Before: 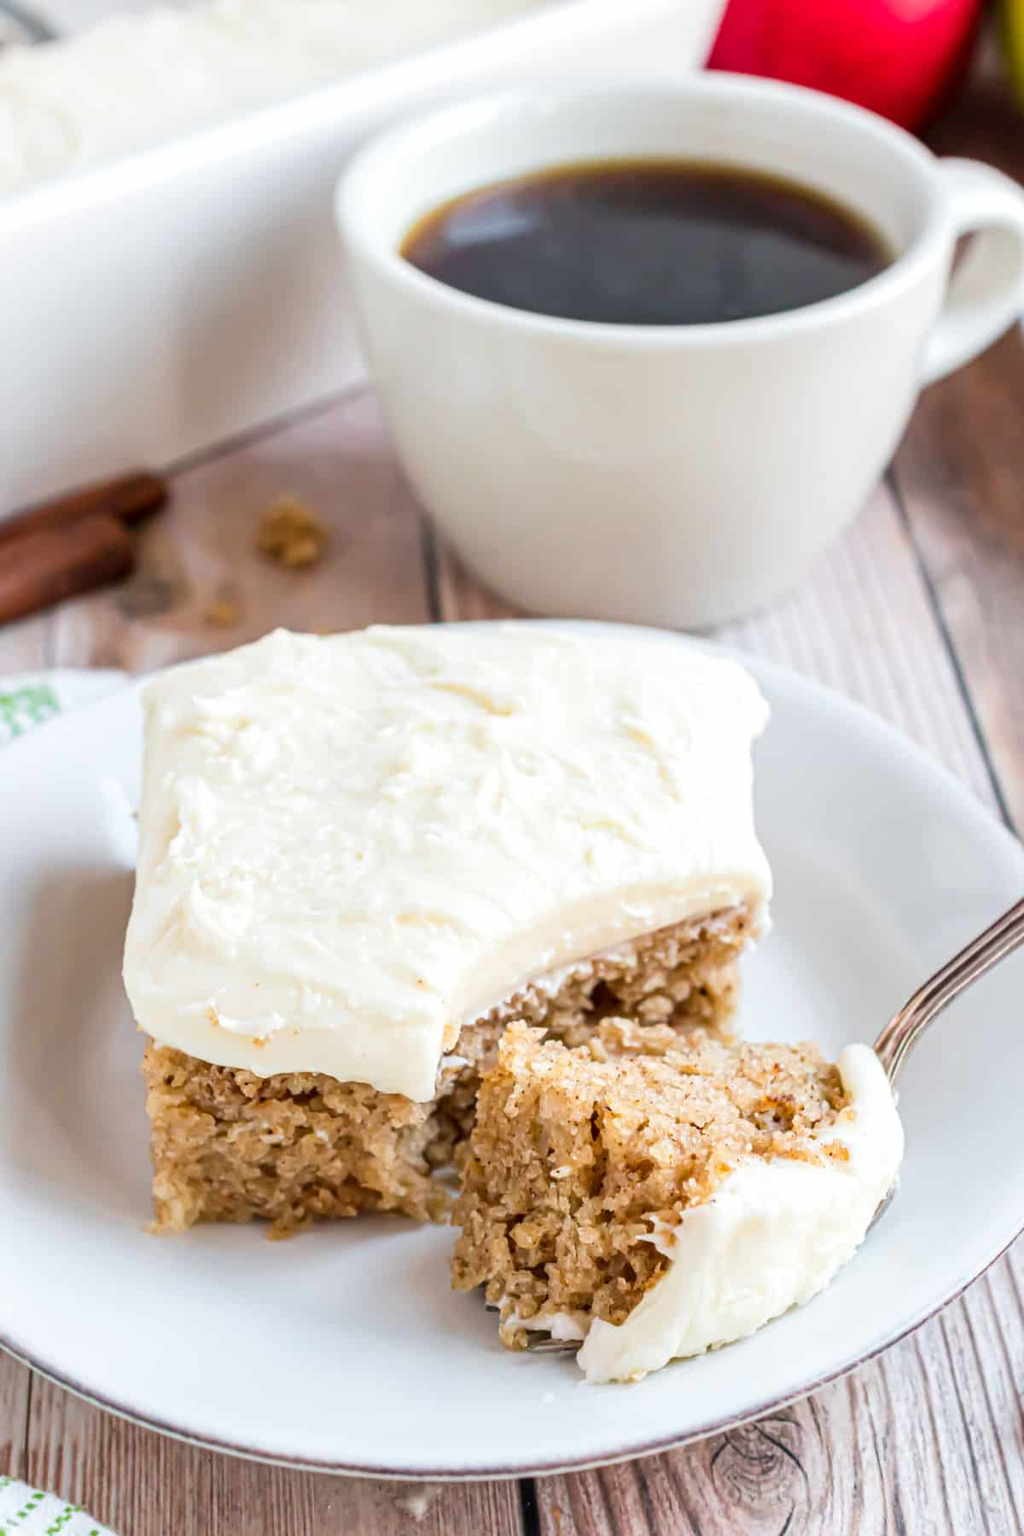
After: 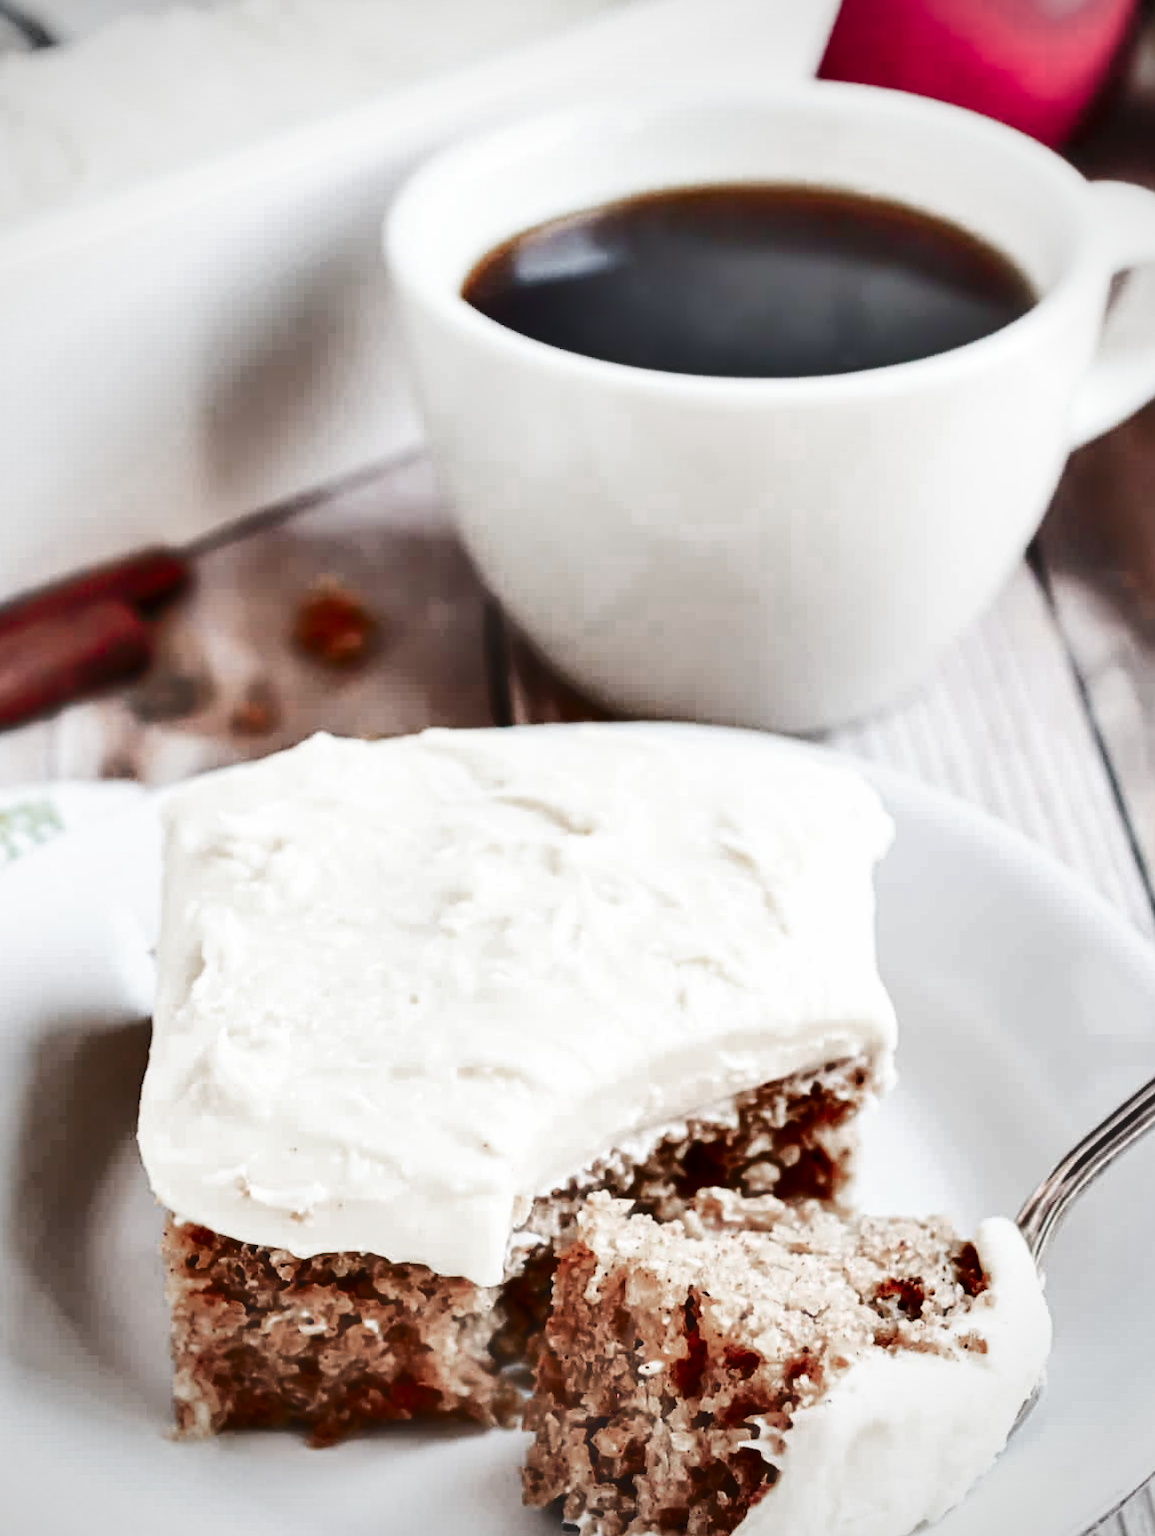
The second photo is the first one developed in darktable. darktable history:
crop and rotate: angle 0.117°, left 0.398%, right 2.695%, bottom 14.164%
vignetting: fall-off radius 61.18%
color zones: curves: ch0 [(0.006, 0.385) (0.143, 0.563) (0.243, 0.321) (0.352, 0.464) (0.516, 0.456) (0.625, 0.5) (0.75, 0.5) (0.875, 0.5)]; ch1 [(0, 0.5) (0.134, 0.504) (0.246, 0.463) (0.421, 0.515) (0.5, 0.56) (0.625, 0.5) (0.75, 0.5) (0.875, 0.5)]; ch2 [(0, 0.5) (0.131, 0.426) (0.307, 0.289) (0.38, 0.188) (0.513, 0.216) (0.625, 0.548) (0.75, 0.468) (0.838, 0.396) (0.971, 0.311)]
base curve: curves: ch0 [(0, 0) (0.028, 0.03) (0.121, 0.232) (0.46, 0.748) (0.859, 0.968) (1, 1)], preserve colors none
haze removal: strength -0.897, distance 0.229, compatibility mode true, adaptive false
shadows and highlights: shadows 20.74, highlights -82.61, soften with gaussian
contrast brightness saturation: contrast 0.048
